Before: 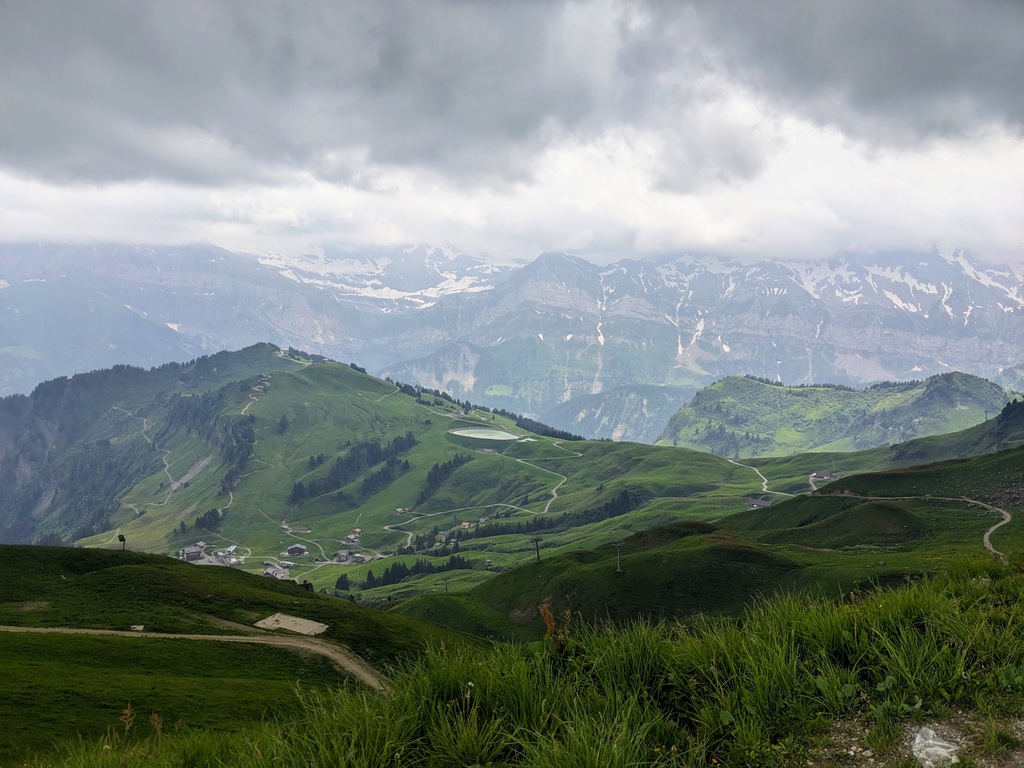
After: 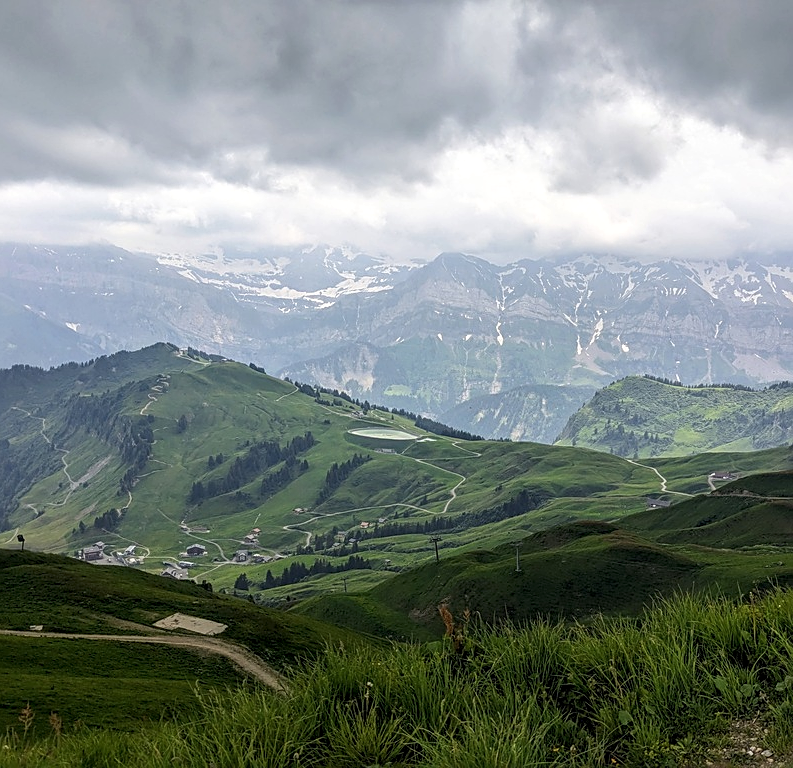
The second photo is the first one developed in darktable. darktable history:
local contrast: on, module defaults
sharpen: on, module defaults
crop: left 9.88%, right 12.664%
